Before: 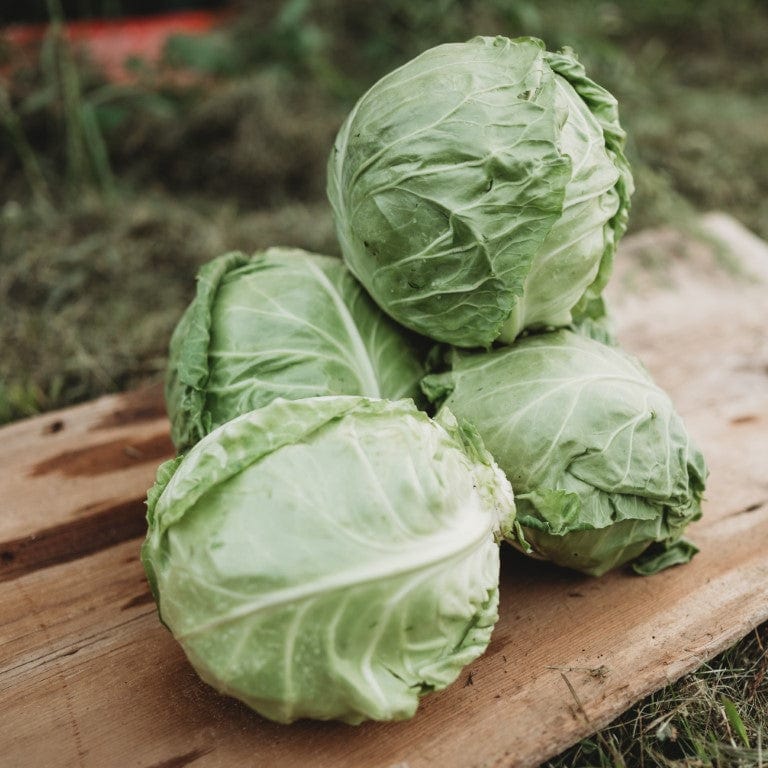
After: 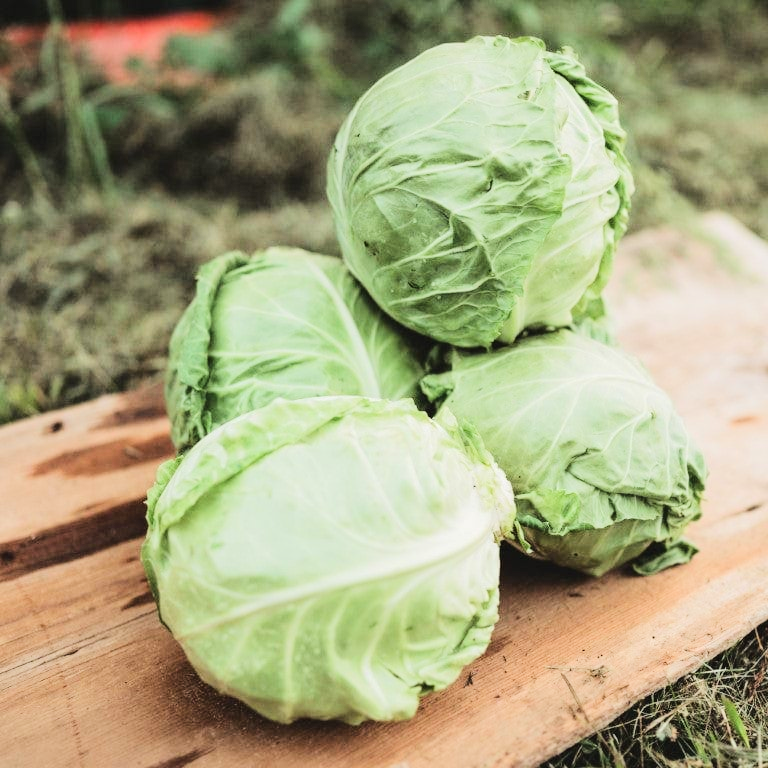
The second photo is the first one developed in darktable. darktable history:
tone equalizer: -7 EV 0.152 EV, -6 EV 0.561 EV, -5 EV 1.19 EV, -4 EV 1.33 EV, -3 EV 1.16 EV, -2 EV 0.6 EV, -1 EV 0.158 EV, edges refinement/feathering 500, mask exposure compensation -1.57 EV, preserve details no
